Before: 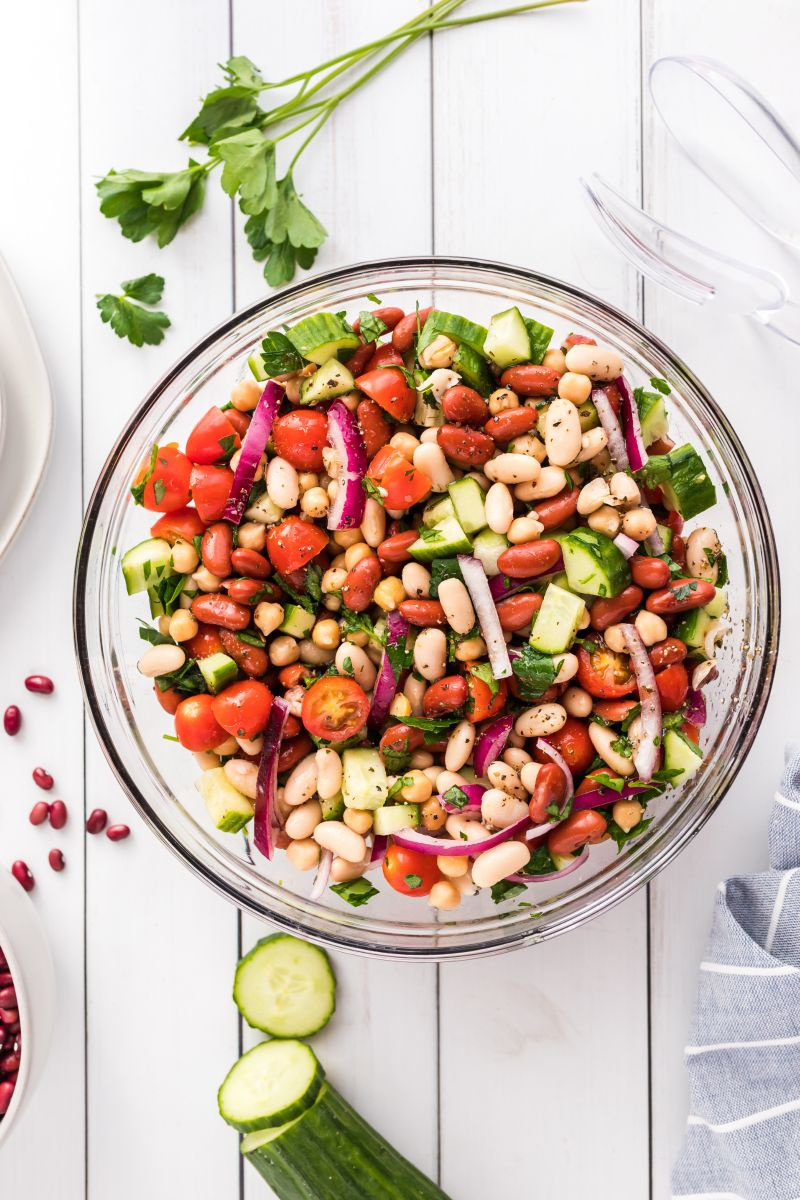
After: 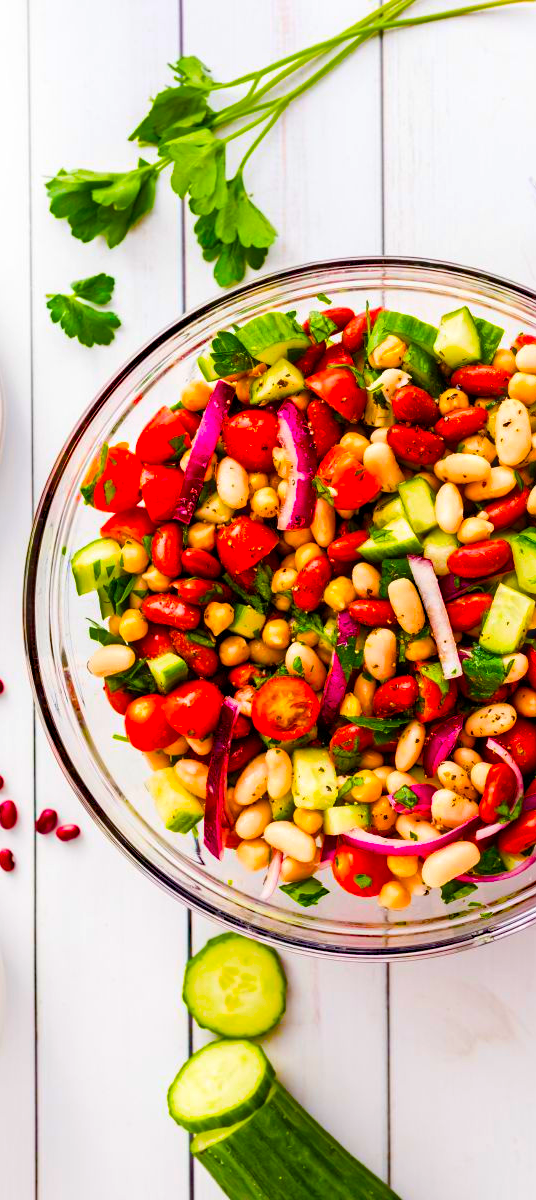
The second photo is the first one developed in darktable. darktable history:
crop and rotate: left 6.359%, right 26.533%
color balance rgb: linear chroma grading › global chroma 14.894%, perceptual saturation grading › global saturation 36.518%, perceptual saturation grading › shadows 35.139%, global vibrance 9.369%
color correction: highlights b* -0.017, saturation 1.34
haze removal: strength 0.493, distance 0.434, compatibility mode true, adaptive false
